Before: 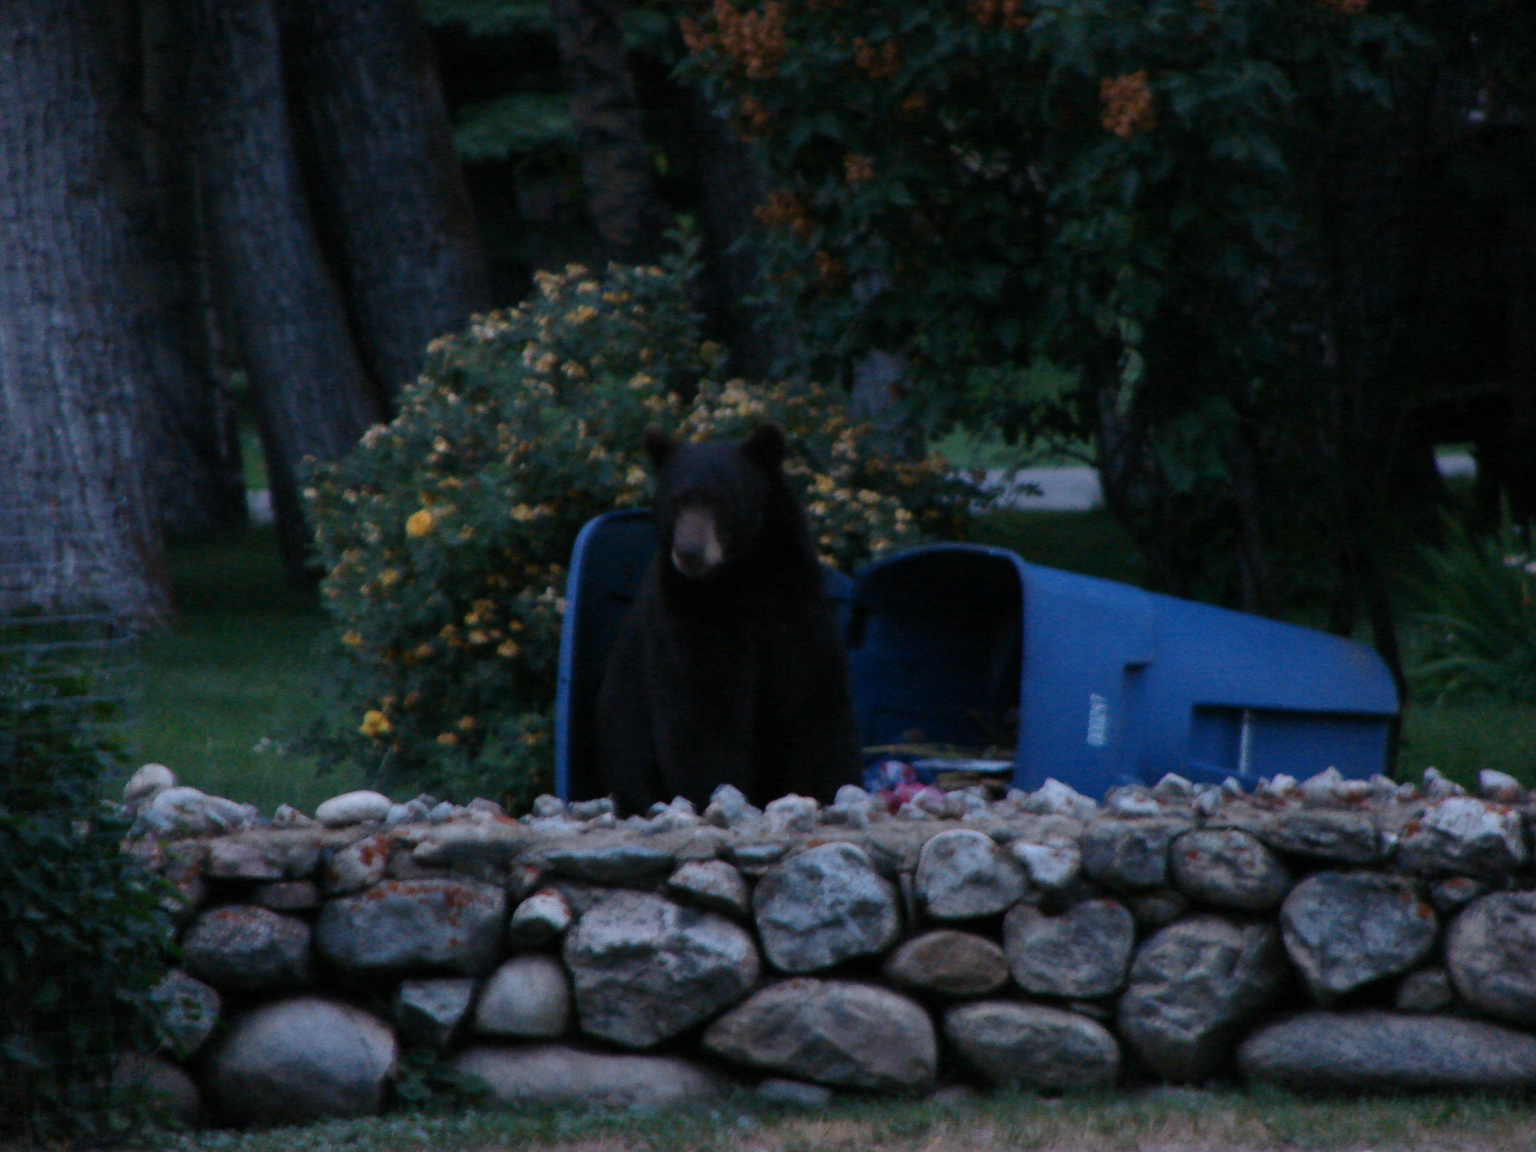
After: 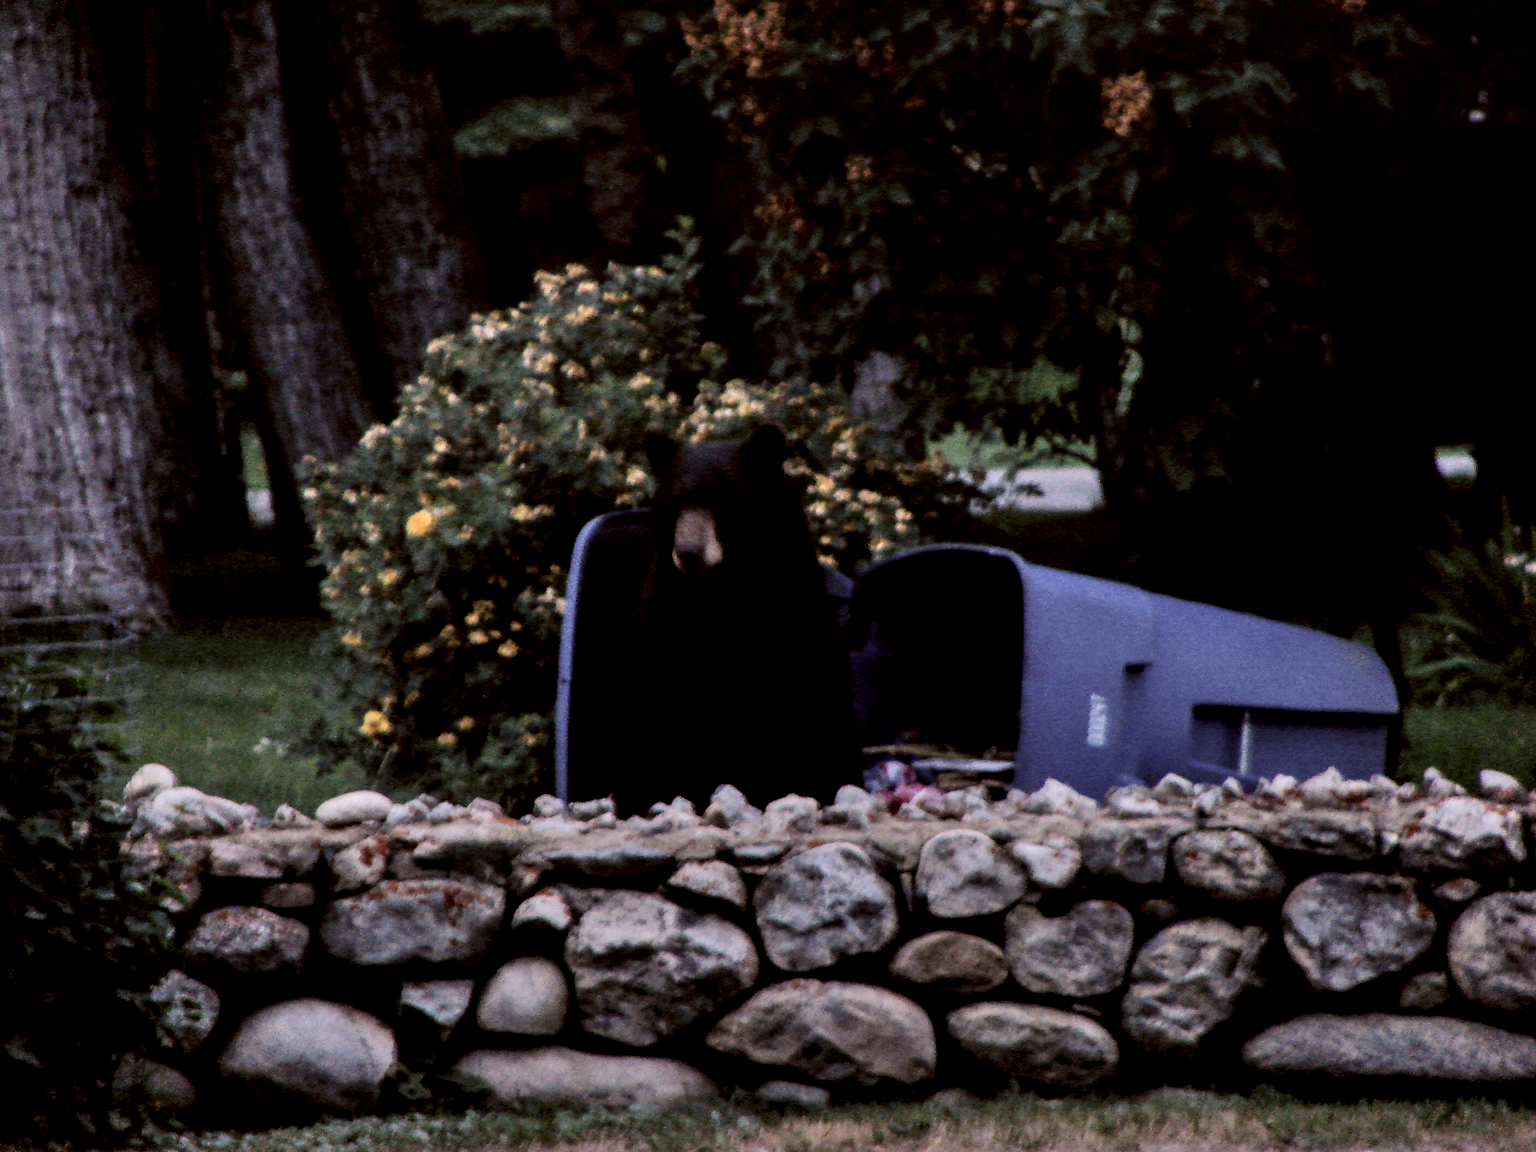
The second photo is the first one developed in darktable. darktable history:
shadows and highlights: shadows 37.27, highlights -28.18, soften with gaussian
local contrast: highlights 60%, shadows 60%, detail 160%
color correction: highlights a* 6.27, highlights b* 8.19, shadows a* 5.94, shadows b* 7.23, saturation 0.9
filmic rgb: black relative exposure -7.65 EV, white relative exposure 4.56 EV, hardness 3.61
